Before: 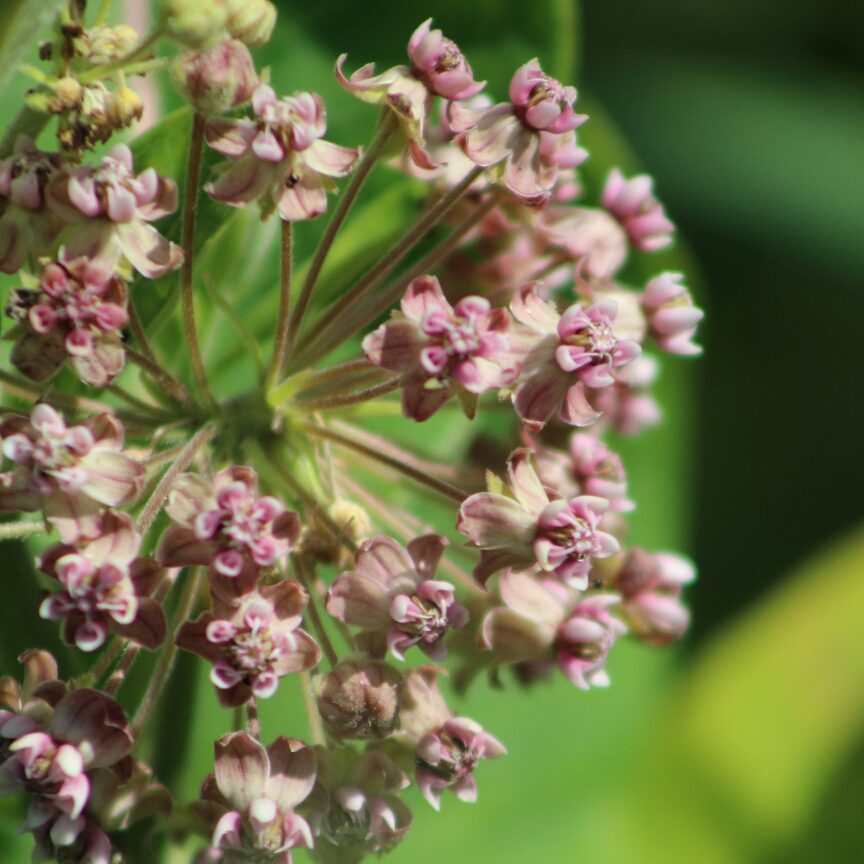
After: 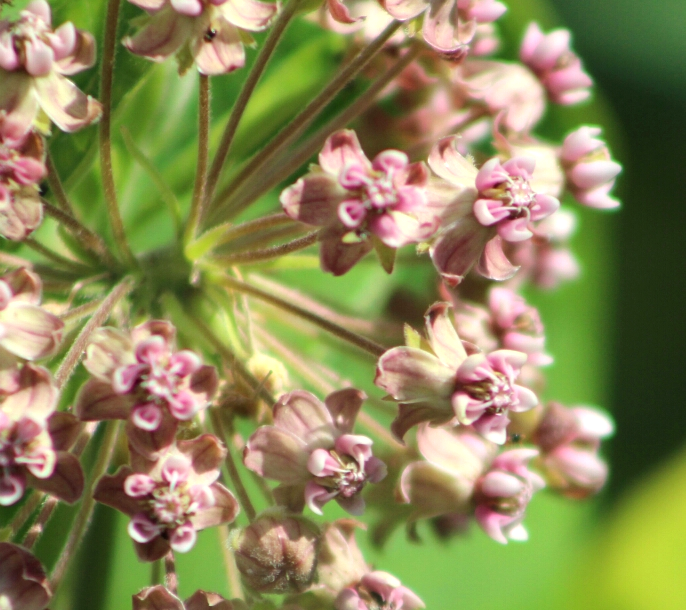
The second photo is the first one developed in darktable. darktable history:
crop: left 9.5%, top 16.947%, right 11.004%, bottom 12.361%
exposure: exposure 0.472 EV, compensate exposure bias true, compensate highlight preservation false
color correction: highlights b* 2.98
